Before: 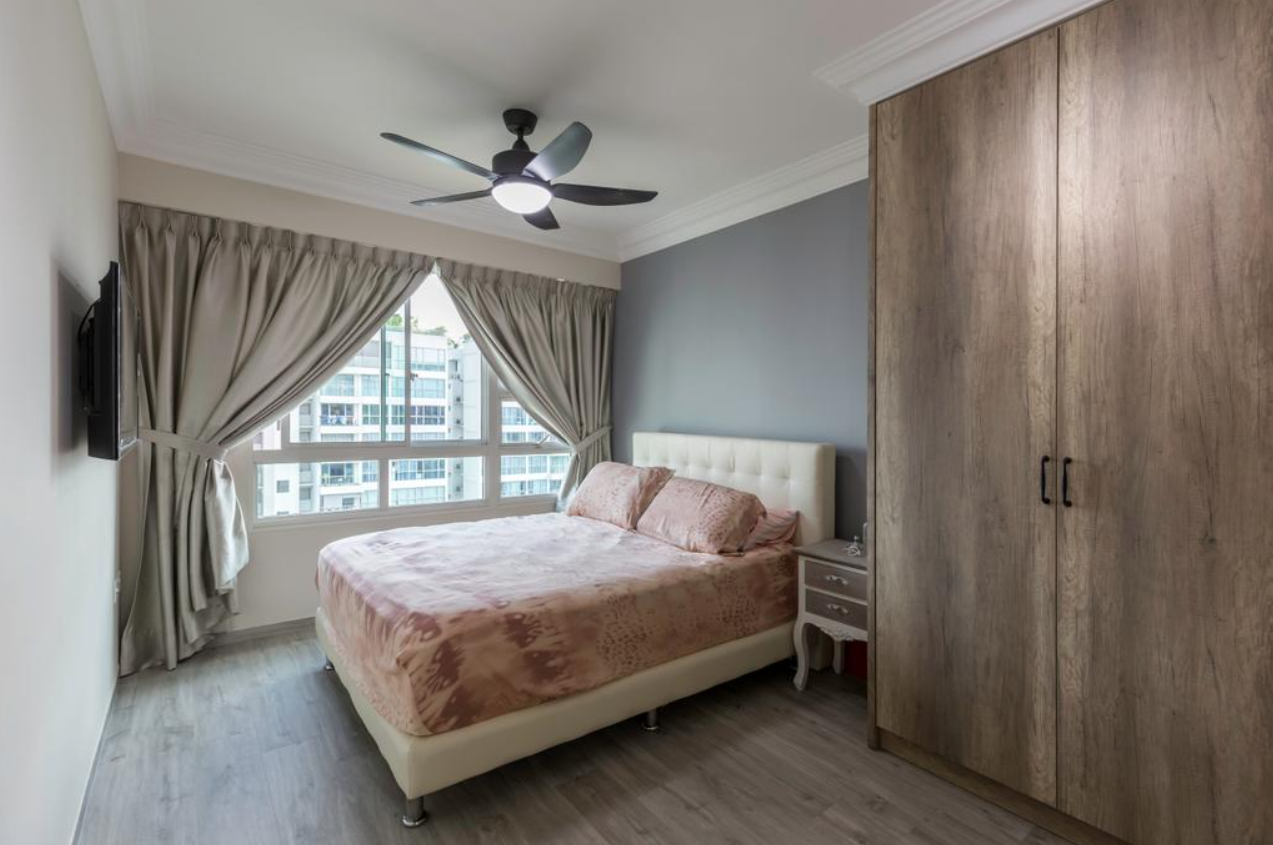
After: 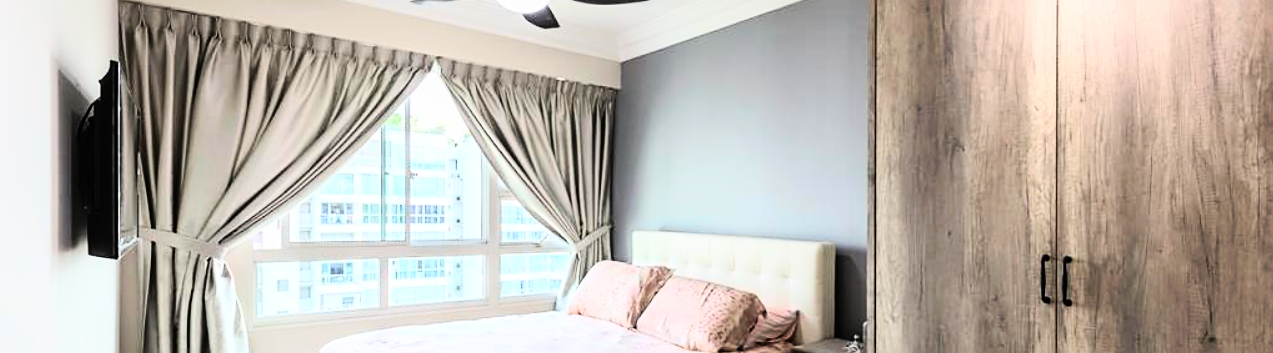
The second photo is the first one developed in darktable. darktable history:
tone curve: curves: ch0 [(0, 0) (0.003, 0.012) (0.011, 0.015) (0.025, 0.027) (0.044, 0.045) (0.069, 0.064) (0.1, 0.093) (0.136, 0.133) (0.177, 0.177) (0.224, 0.221) (0.277, 0.272) (0.335, 0.342) (0.399, 0.398) (0.468, 0.462) (0.543, 0.547) (0.623, 0.624) (0.709, 0.711) (0.801, 0.792) (0.898, 0.889) (1, 1)], preserve colors none
sharpen: on, module defaults
crop and rotate: top 23.84%, bottom 34.294%
rgb curve: curves: ch0 [(0, 0) (0.21, 0.15) (0.24, 0.21) (0.5, 0.75) (0.75, 0.96) (0.89, 0.99) (1, 1)]; ch1 [(0, 0.02) (0.21, 0.13) (0.25, 0.2) (0.5, 0.67) (0.75, 0.9) (0.89, 0.97) (1, 1)]; ch2 [(0, 0.02) (0.21, 0.13) (0.25, 0.2) (0.5, 0.67) (0.75, 0.9) (0.89, 0.97) (1, 1)], compensate middle gray true
